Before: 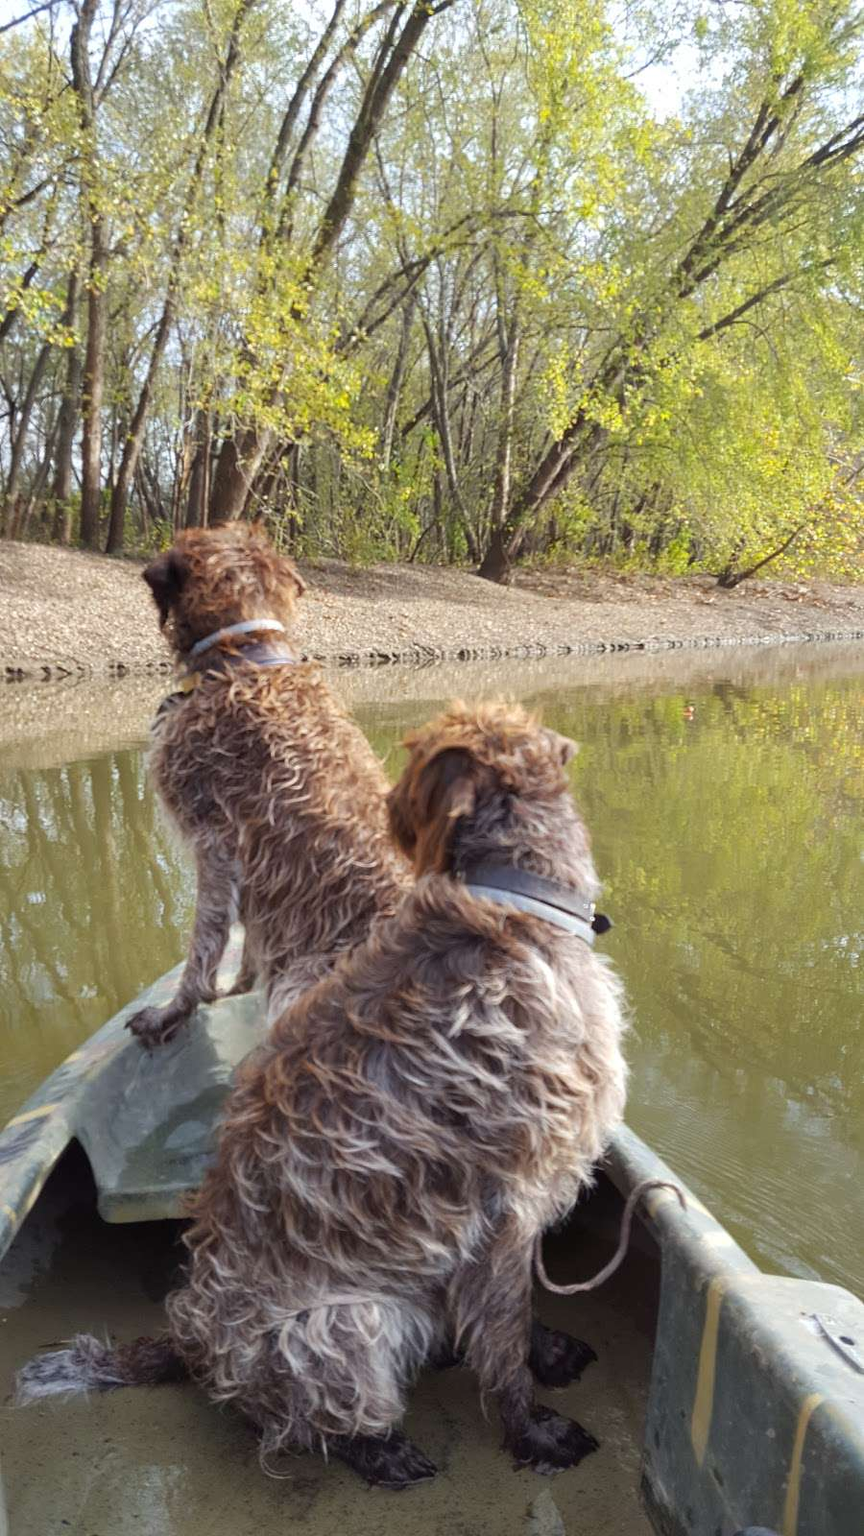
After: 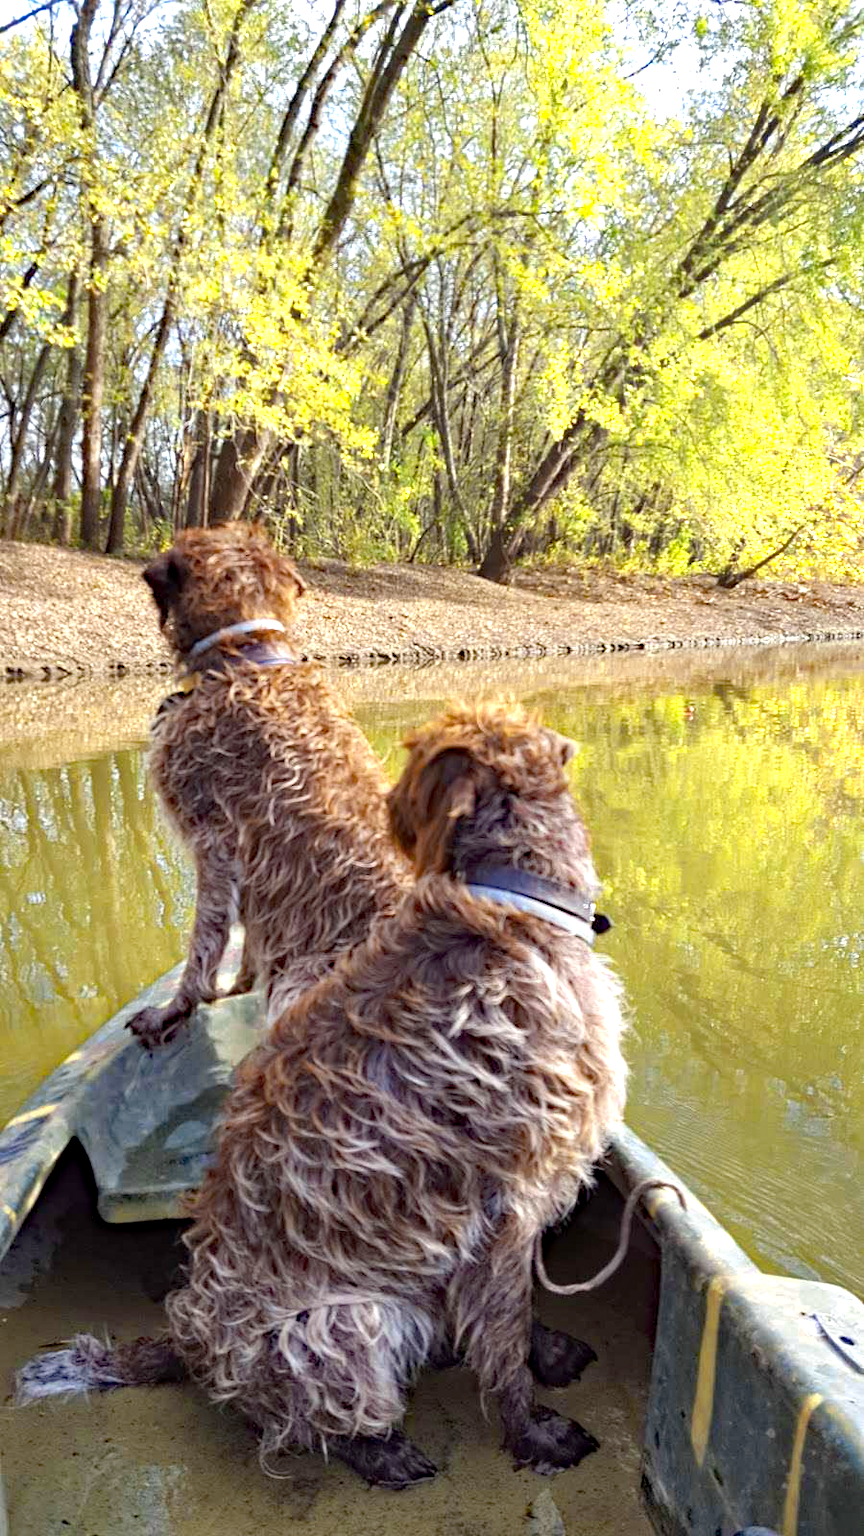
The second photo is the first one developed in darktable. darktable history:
exposure: black level correction 0, exposure 0.499 EV, compensate exposure bias true, compensate highlight preservation false
haze removal: strength 0.526, distance 0.92, compatibility mode true, adaptive false
color zones: curves: ch0 [(0, 0.485) (0.178, 0.476) (0.261, 0.623) (0.411, 0.403) (0.708, 0.603) (0.934, 0.412)]; ch1 [(0.003, 0.485) (0.149, 0.496) (0.229, 0.584) (0.326, 0.551) (0.484, 0.262) (0.757, 0.643)]
shadows and highlights: shadows 36.21, highlights -27.93, soften with gaussian
